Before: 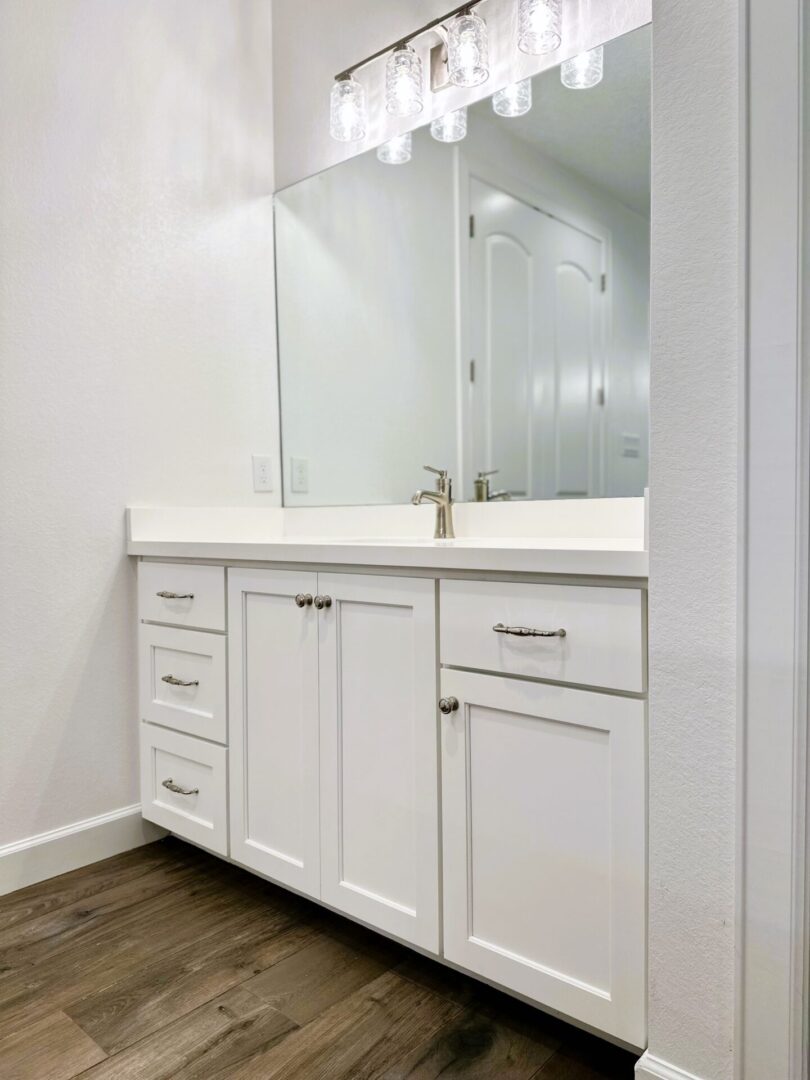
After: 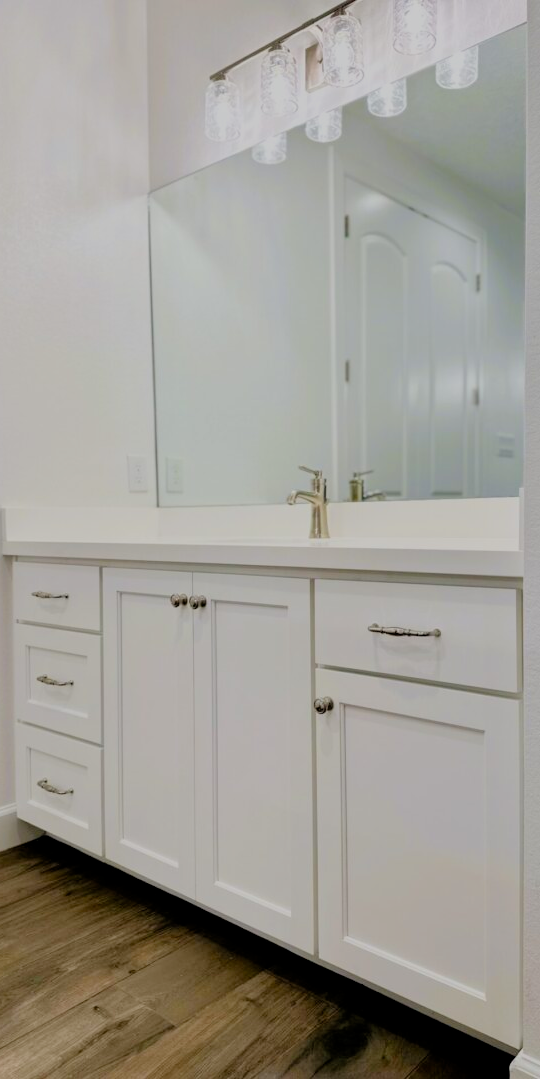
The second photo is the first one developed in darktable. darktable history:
crop and rotate: left 15.546%, right 17.787%
filmic rgb: black relative exposure -8.79 EV, white relative exposure 4.98 EV, threshold 6 EV, target black luminance 0%, hardness 3.77, latitude 66.34%, contrast 0.822, highlights saturation mix 10%, shadows ↔ highlights balance 20%, add noise in highlights 0.1, color science v4 (2020), iterations of high-quality reconstruction 0, type of noise poissonian, enable highlight reconstruction true
